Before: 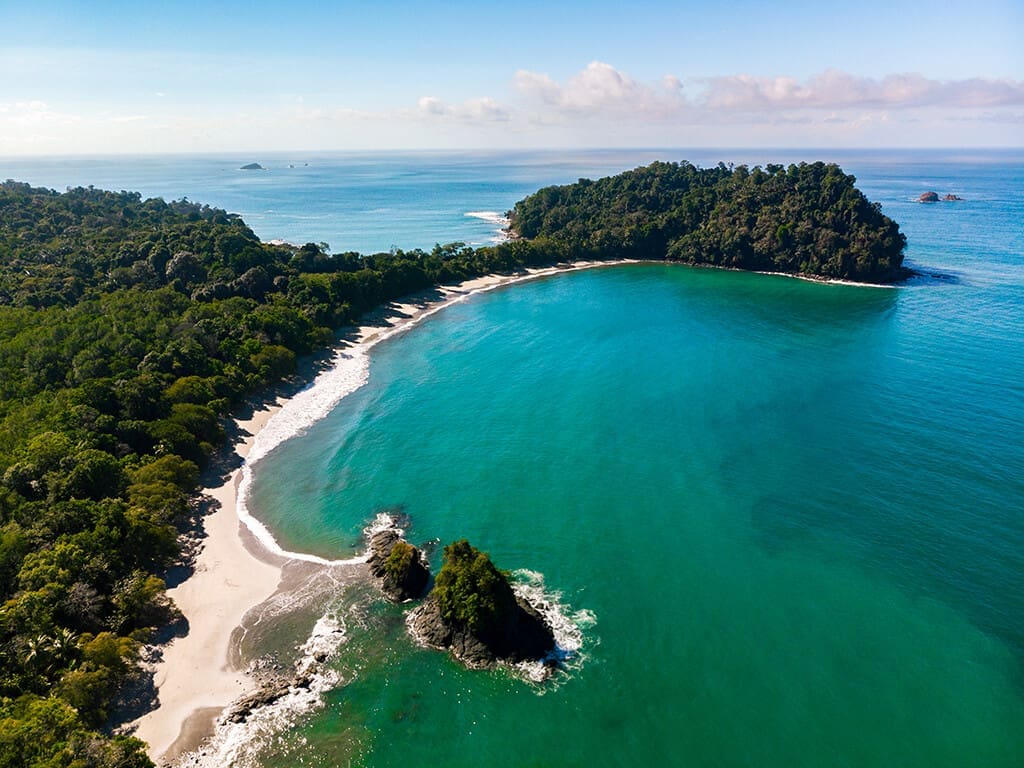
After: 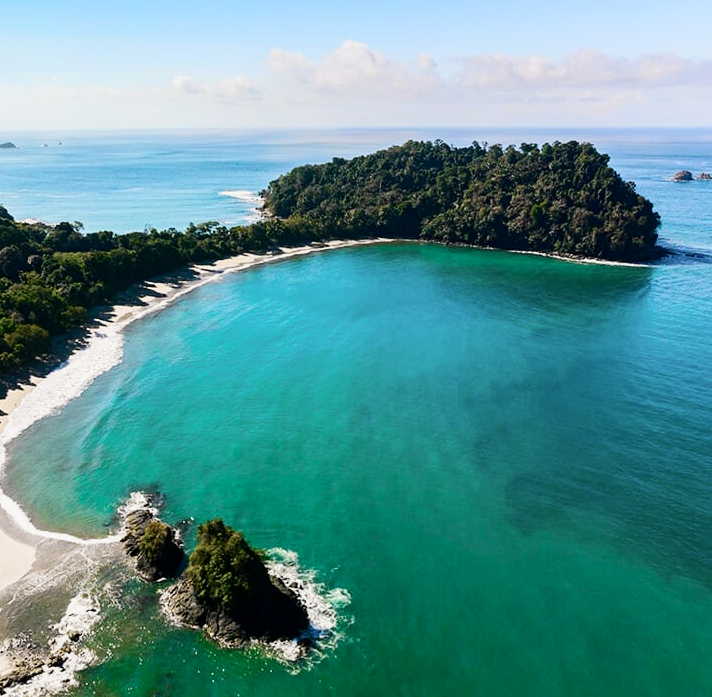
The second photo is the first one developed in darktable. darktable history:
crop and rotate: left 24.034%, top 2.838%, right 6.406%, bottom 6.299%
tone curve: curves: ch0 [(0, 0) (0.078, 0.052) (0.236, 0.22) (0.427, 0.472) (0.508, 0.586) (0.654, 0.742) (0.793, 0.851) (0.994, 0.974)]; ch1 [(0, 0) (0.161, 0.092) (0.35, 0.33) (0.392, 0.392) (0.456, 0.456) (0.505, 0.502) (0.537, 0.518) (0.553, 0.534) (0.602, 0.579) (0.718, 0.718) (1, 1)]; ch2 [(0, 0) (0.346, 0.362) (0.411, 0.412) (0.502, 0.502) (0.531, 0.521) (0.586, 0.59) (0.621, 0.604) (1, 1)], color space Lab, independent channels, preserve colors none
